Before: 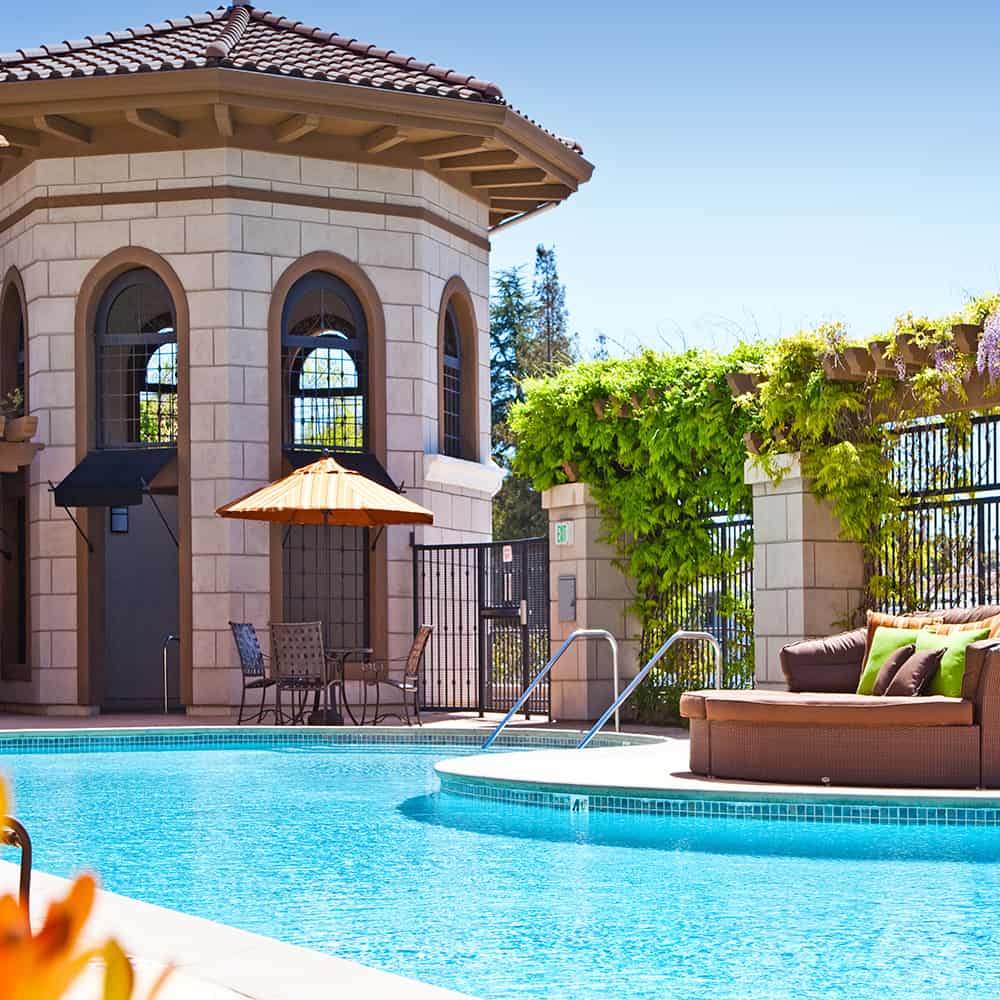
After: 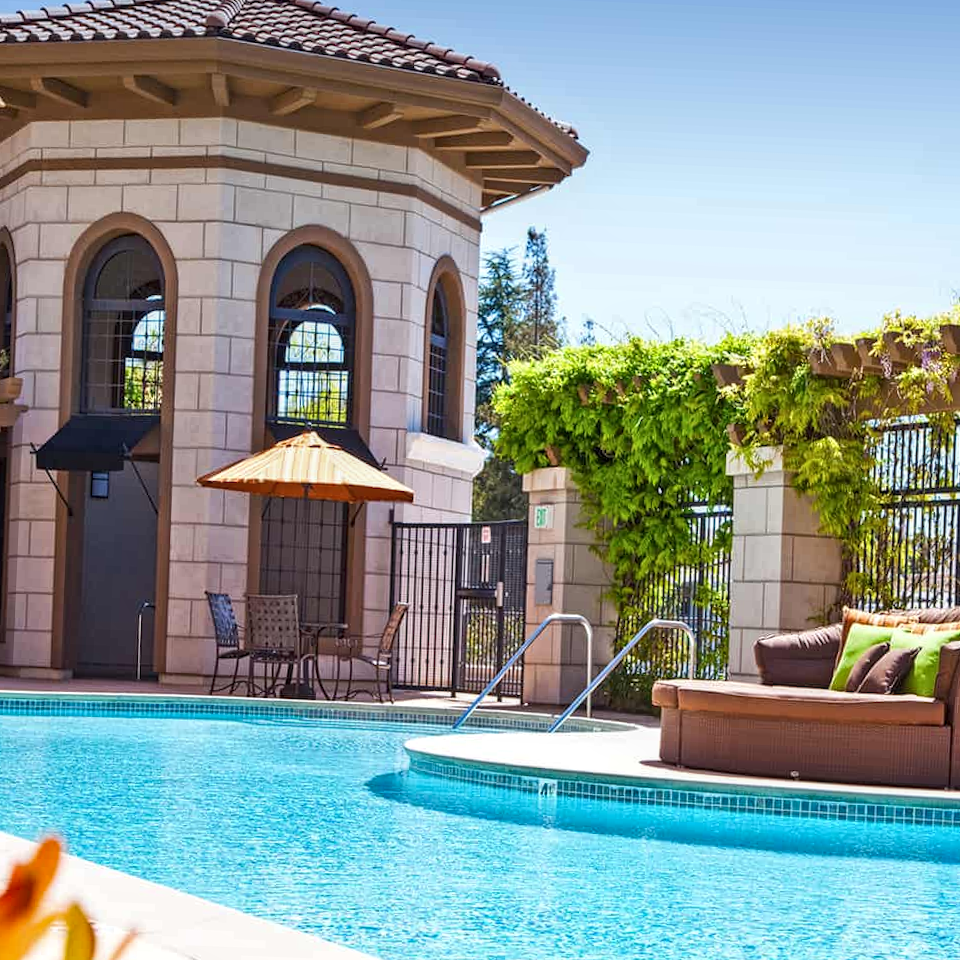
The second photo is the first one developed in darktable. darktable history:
local contrast: on, module defaults
crop and rotate: angle -2.38°
